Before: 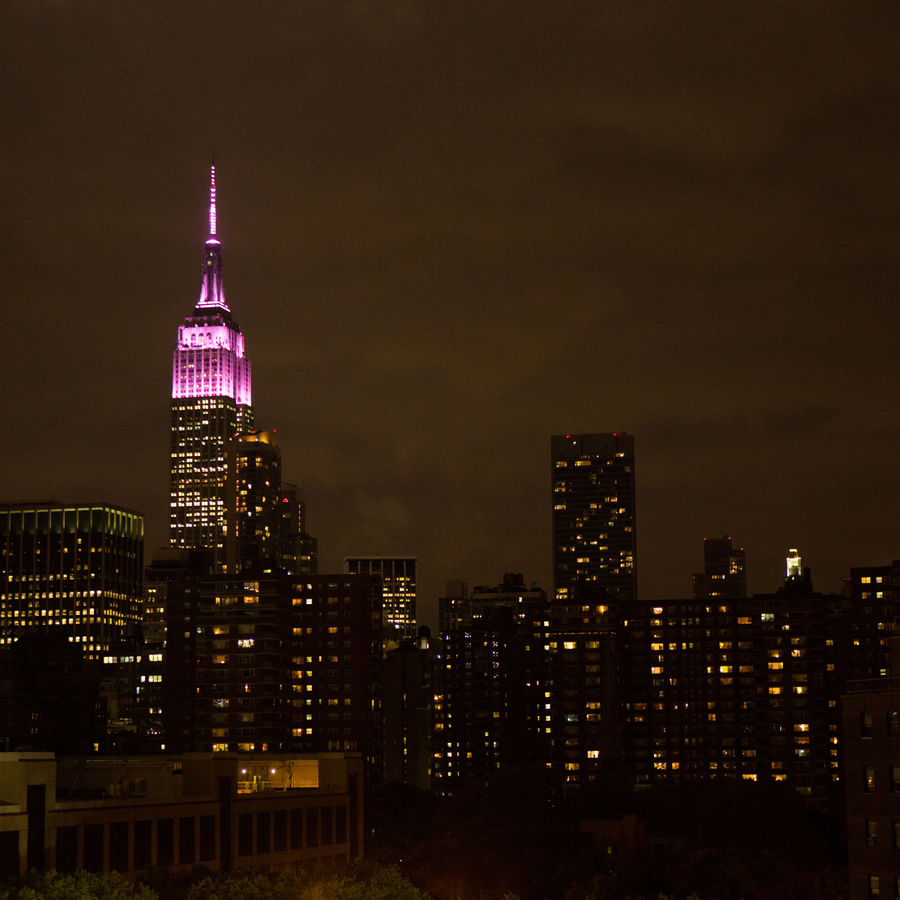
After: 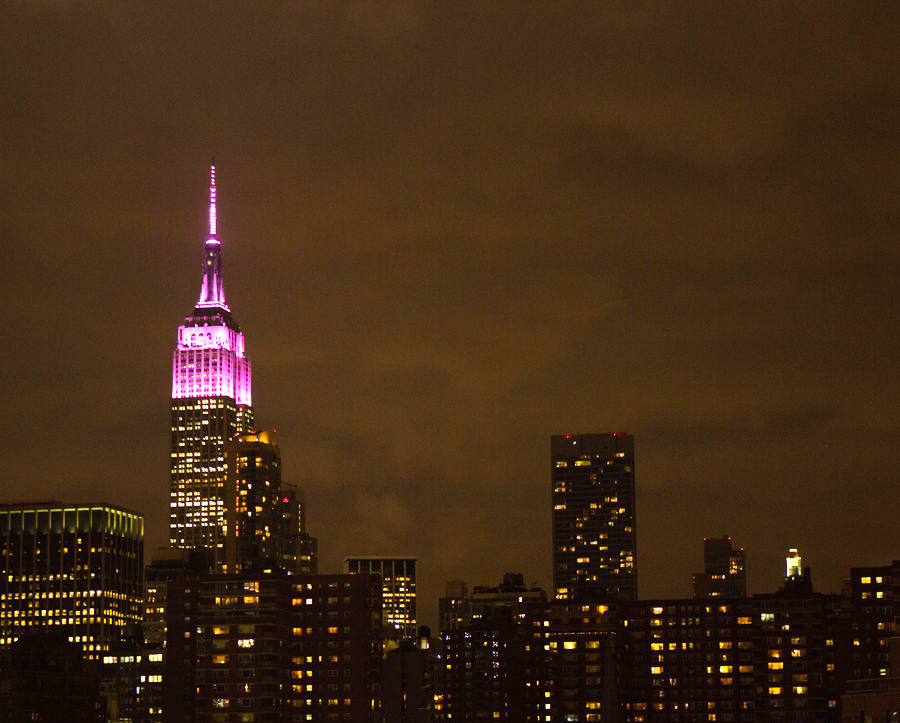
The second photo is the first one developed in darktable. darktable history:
exposure: exposure 0.549 EV, compensate highlight preservation false
contrast brightness saturation: contrast 0.202, brightness 0.167, saturation 0.227
crop: bottom 19.559%
